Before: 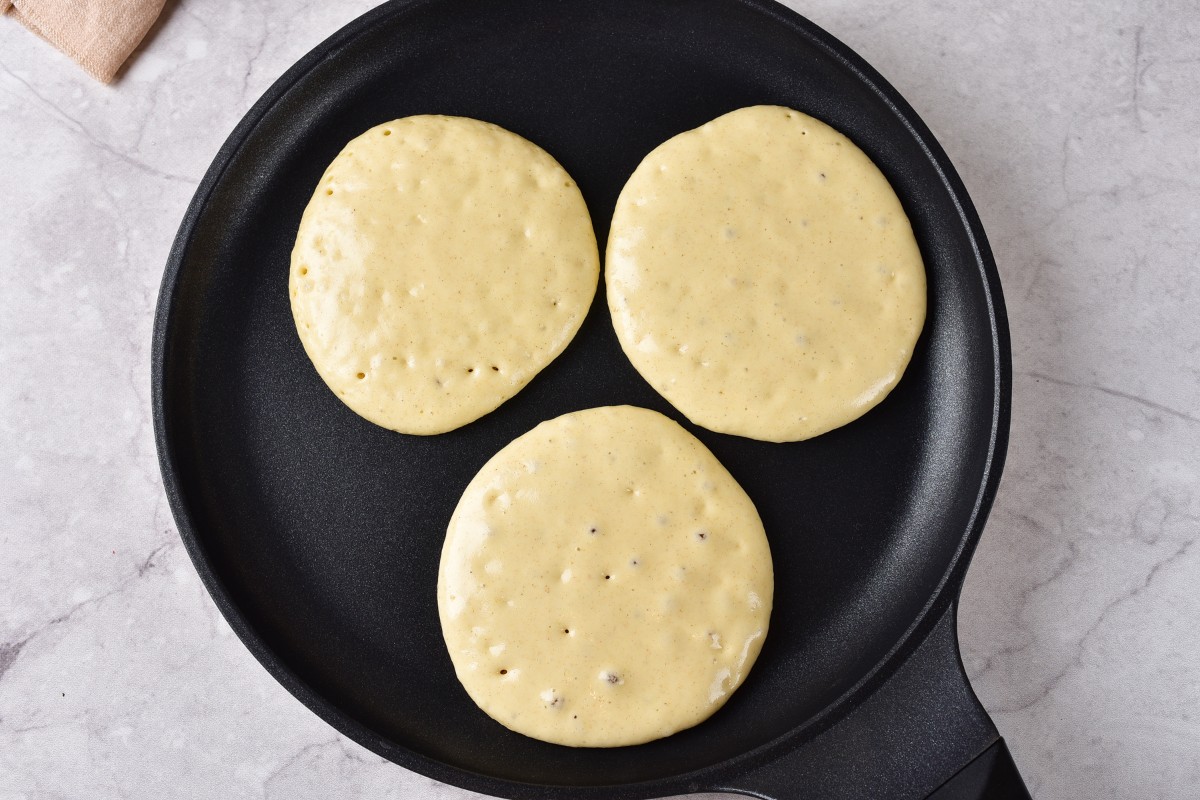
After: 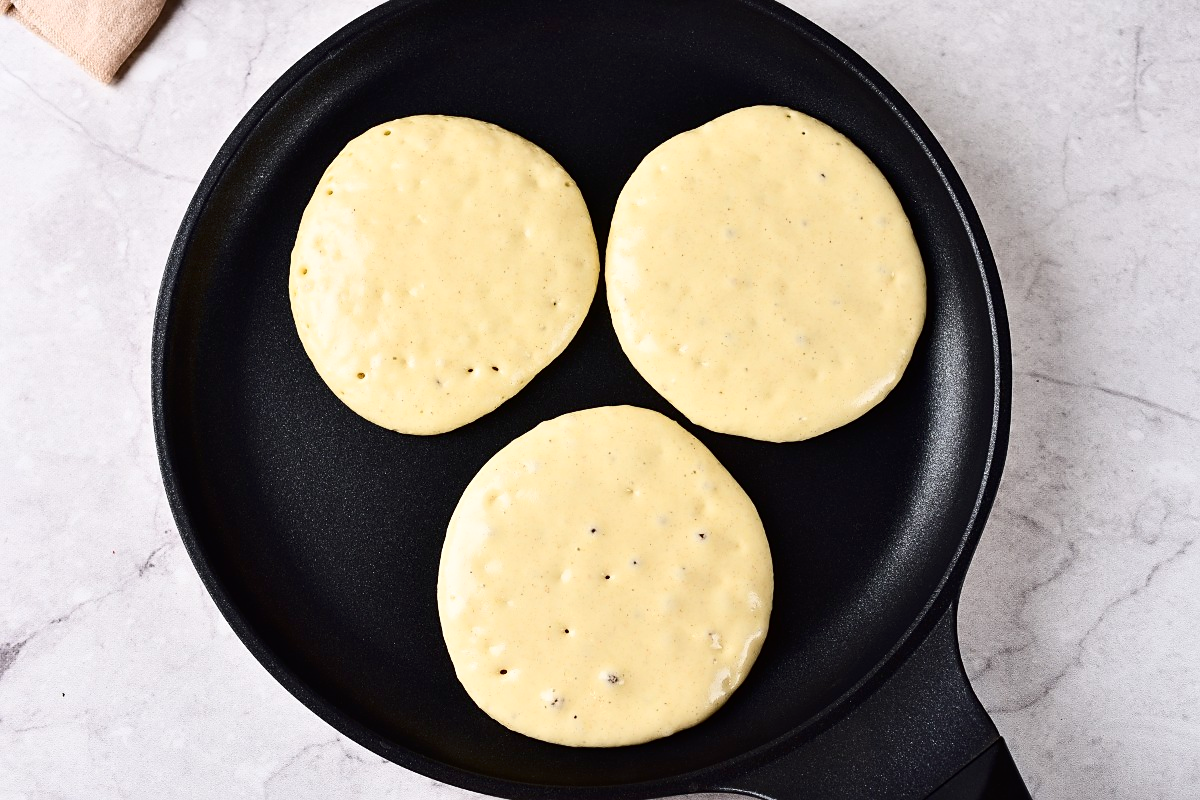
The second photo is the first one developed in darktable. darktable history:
contrast brightness saturation: contrast 0.296
sharpen: radius 1.889, amount 0.405, threshold 1.628
